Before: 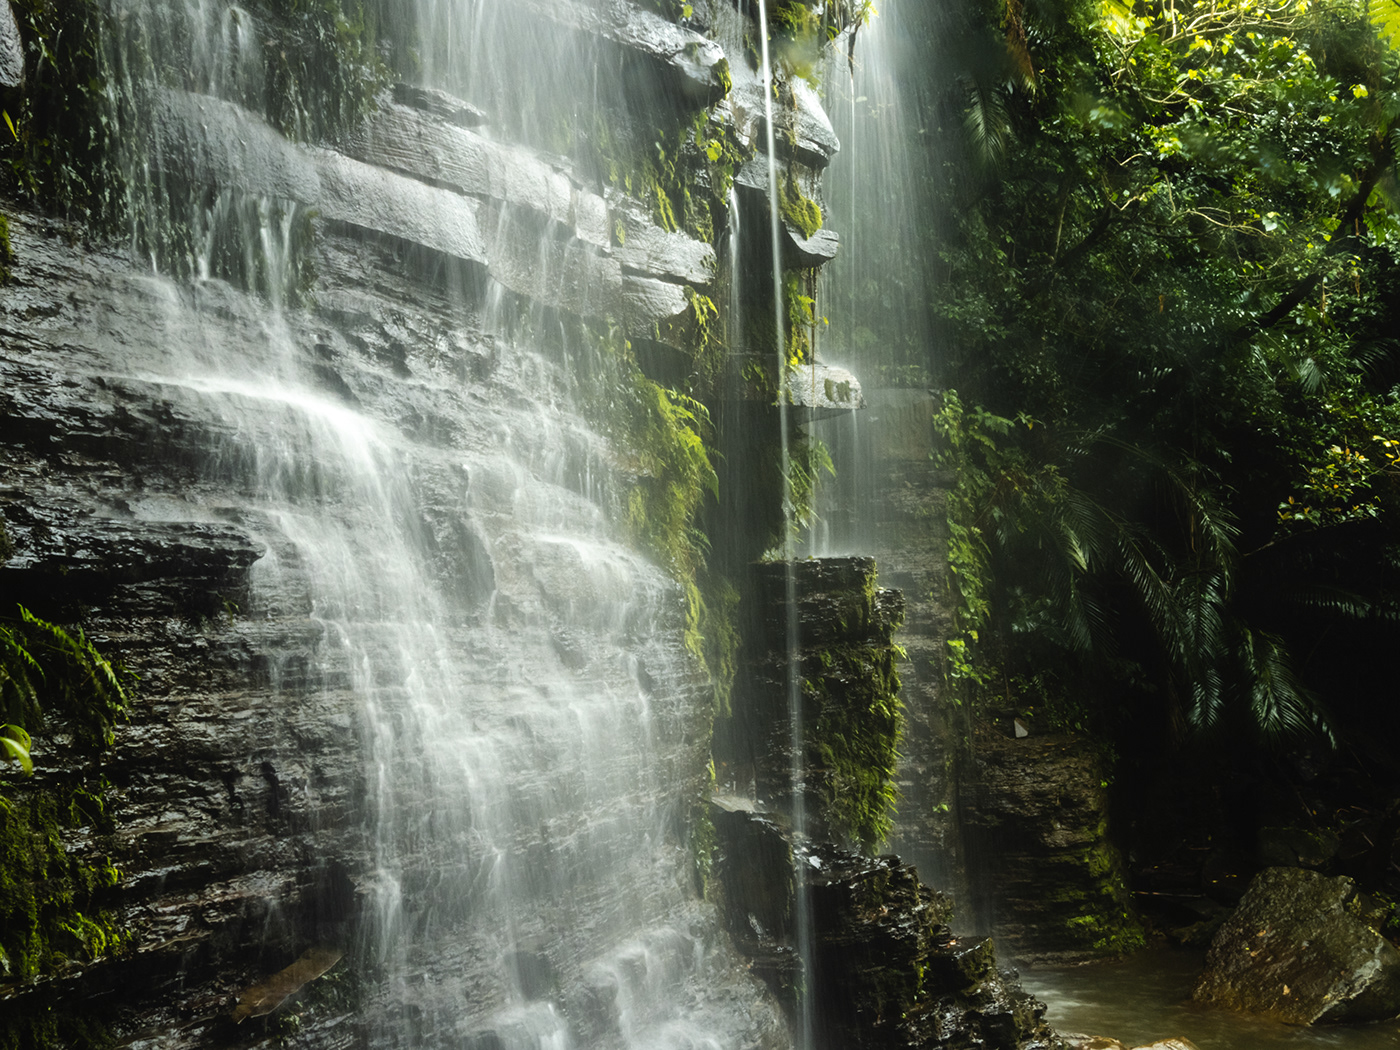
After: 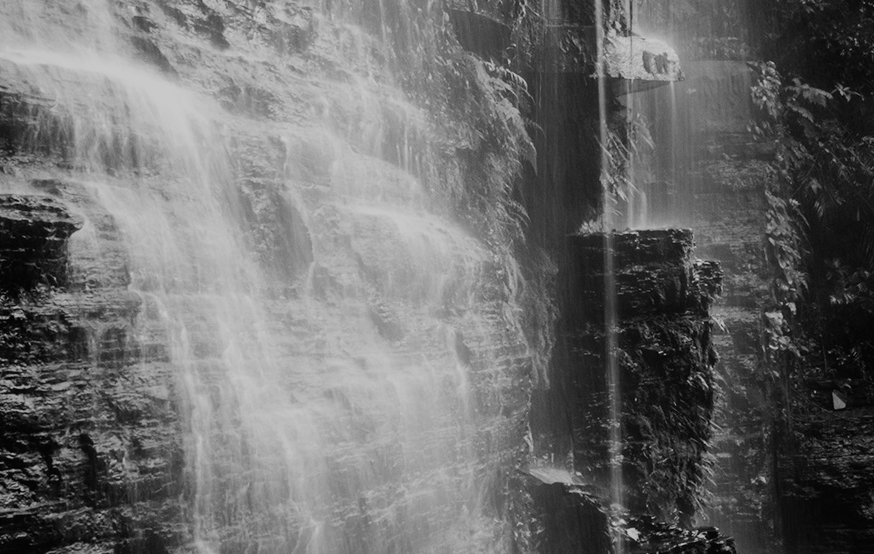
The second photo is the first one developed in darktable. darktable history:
crop: left 13.025%, top 31.327%, right 24.518%, bottom 15.888%
tone curve: preserve colors none
filmic rgb: black relative exposure -7.14 EV, white relative exposure 5.39 EV, hardness 3.02, color science v5 (2021), contrast in shadows safe, contrast in highlights safe
color calibration: output gray [0.22, 0.42, 0.37, 0], x 0.37, y 0.382, temperature 4317.43 K
